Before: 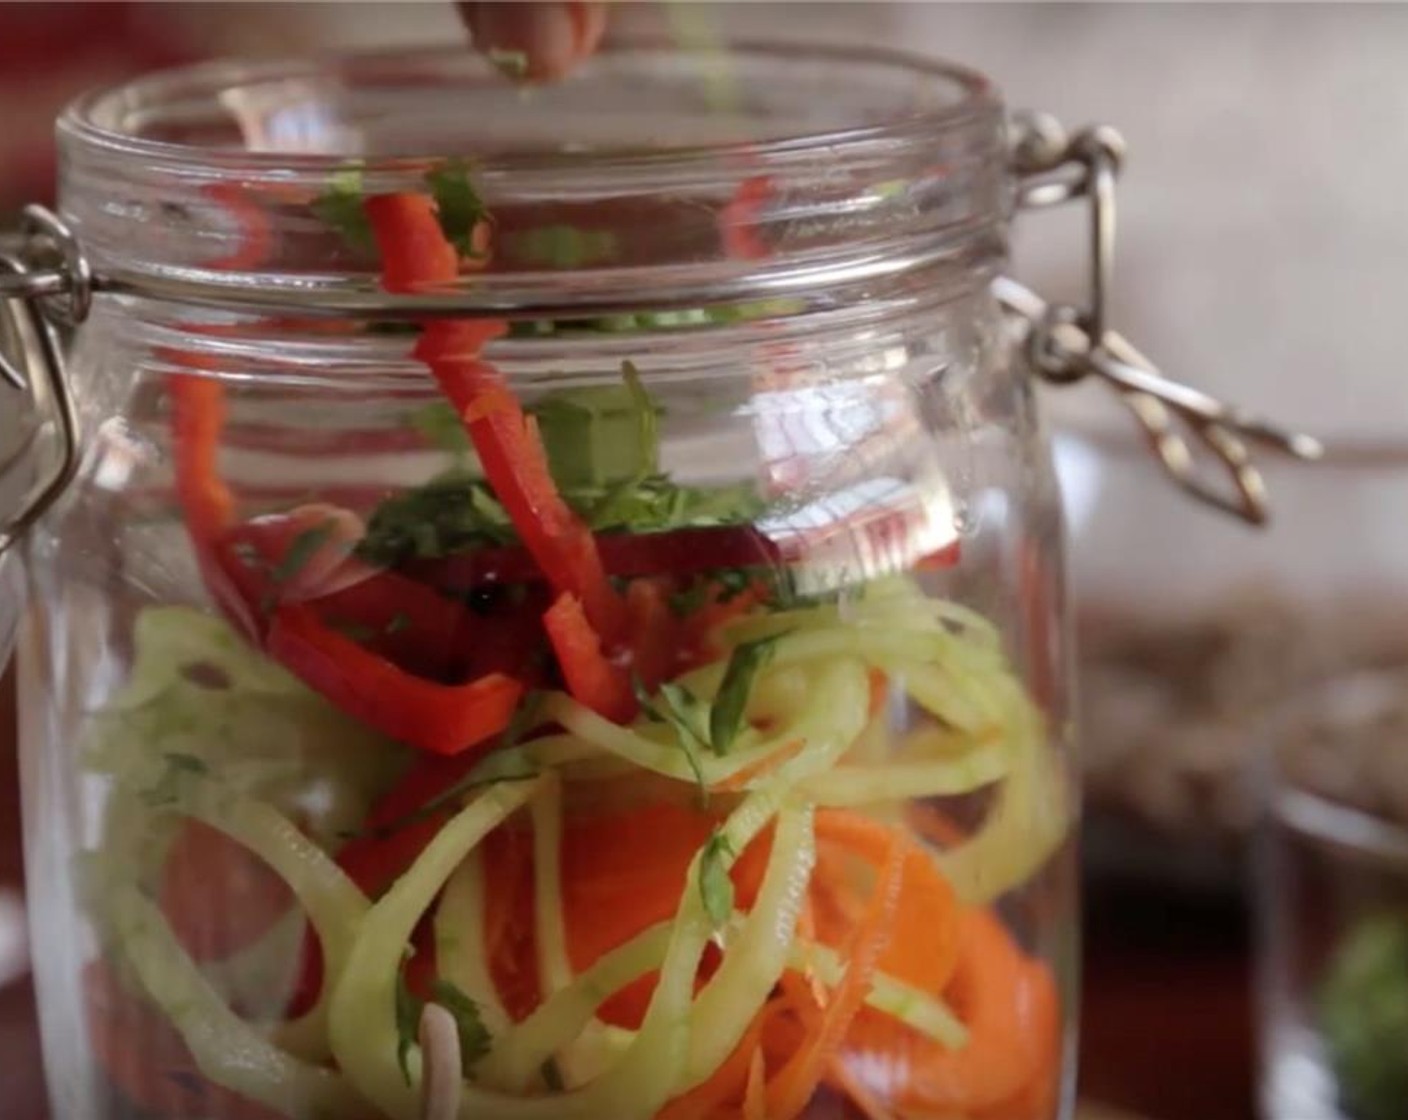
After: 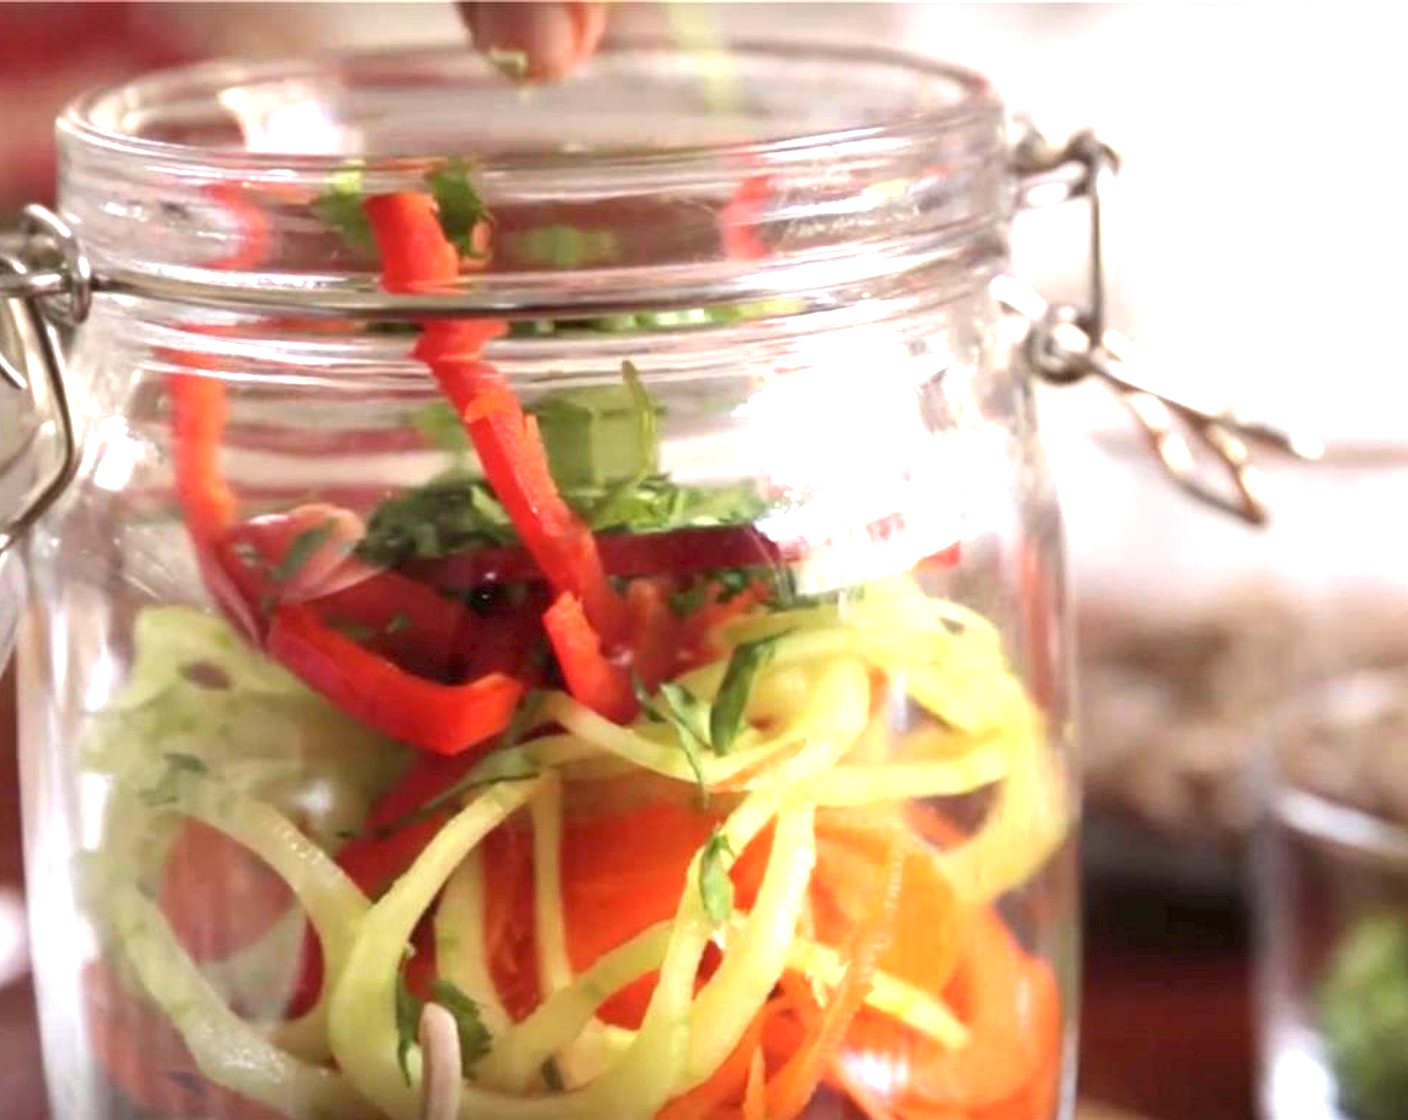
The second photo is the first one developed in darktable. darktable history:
exposure: black level correction 0, exposure 1.705 EV, compensate exposure bias true, compensate highlight preservation false
